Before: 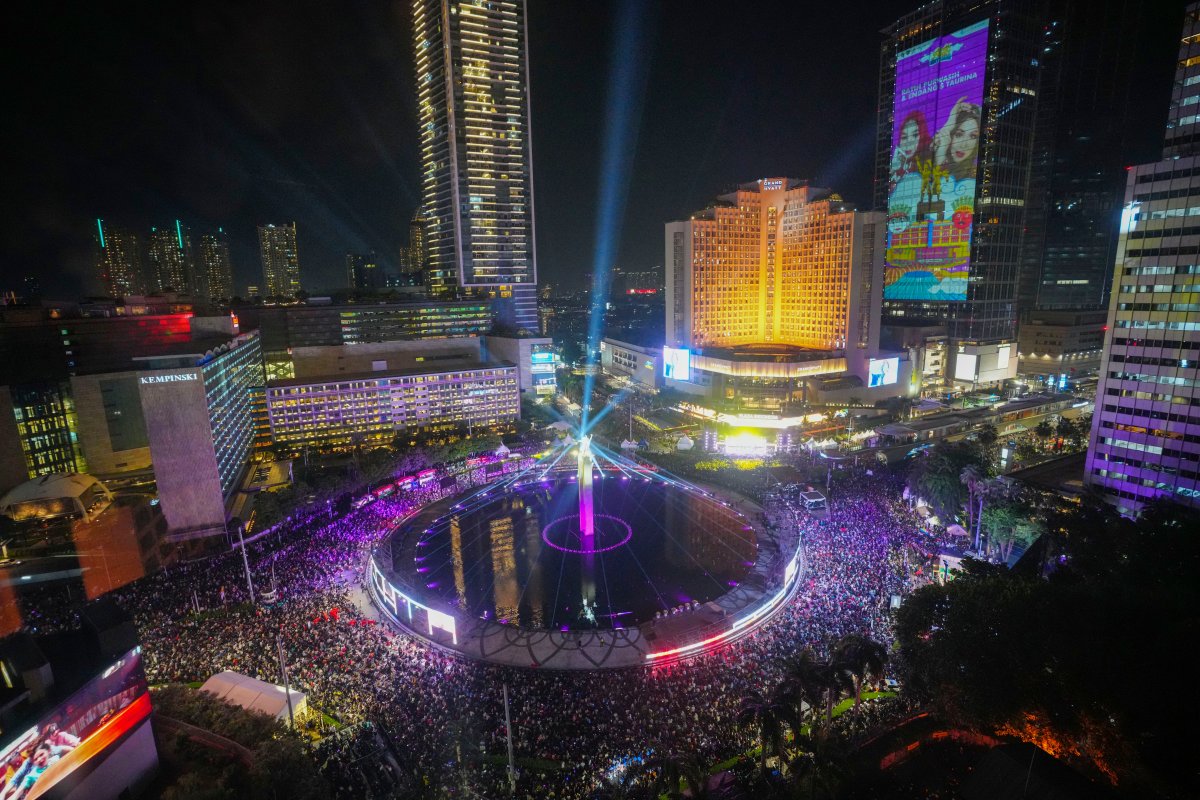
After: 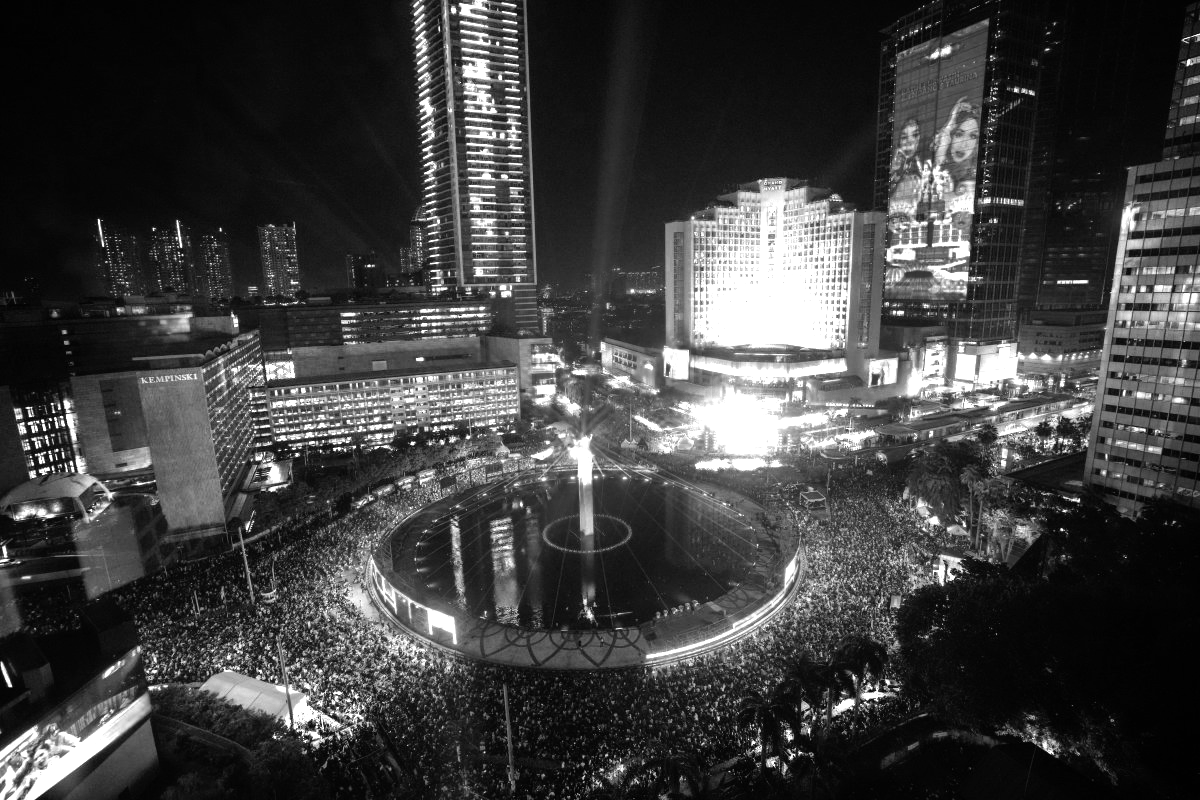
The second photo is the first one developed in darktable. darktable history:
color zones: curves: ch0 [(0, 0.554) (0.146, 0.662) (0.293, 0.86) (0.503, 0.774) (0.637, 0.106) (0.74, 0.072) (0.866, 0.488) (0.998, 0.569)]; ch1 [(0, 0) (0.143, 0) (0.286, 0) (0.429, 0) (0.571, 0) (0.714, 0) (0.857, 0)]
tone equalizer: -8 EV -0.764 EV, -7 EV -0.689 EV, -6 EV -0.617 EV, -5 EV -0.417 EV, -3 EV 0.388 EV, -2 EV 0.6 EV, -1 EV 0.687 EV, +0 EV 0.723 EV
